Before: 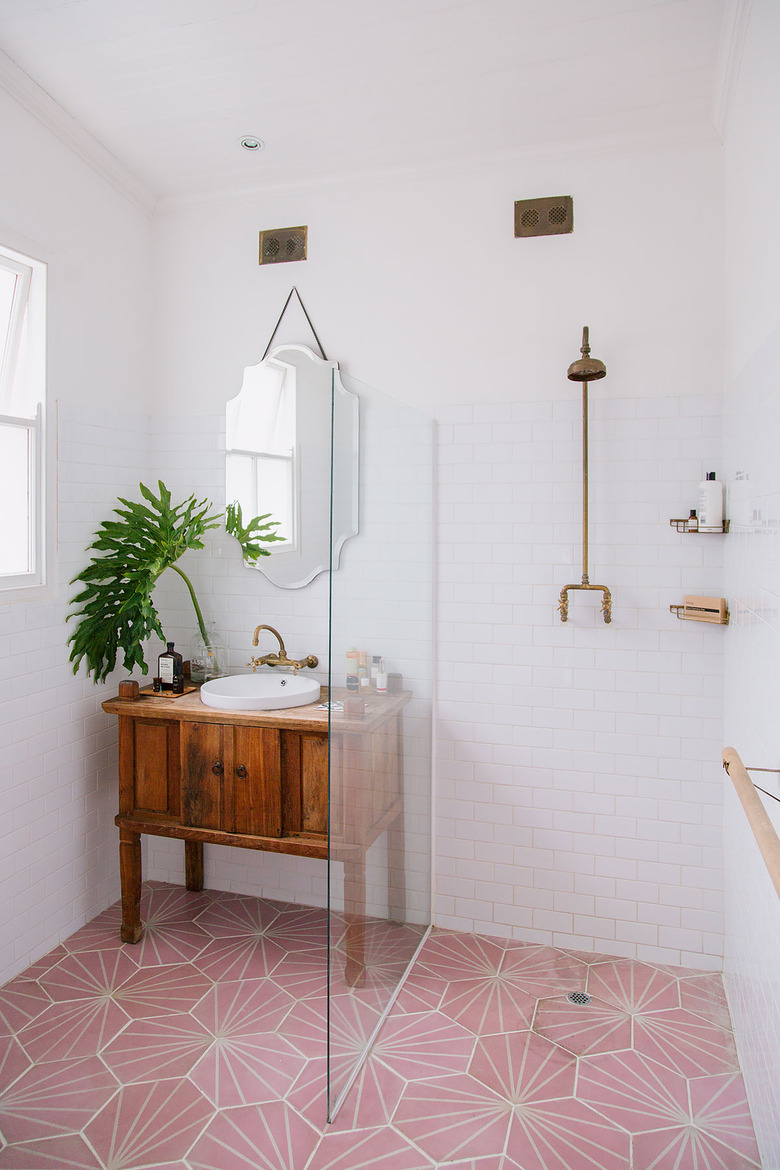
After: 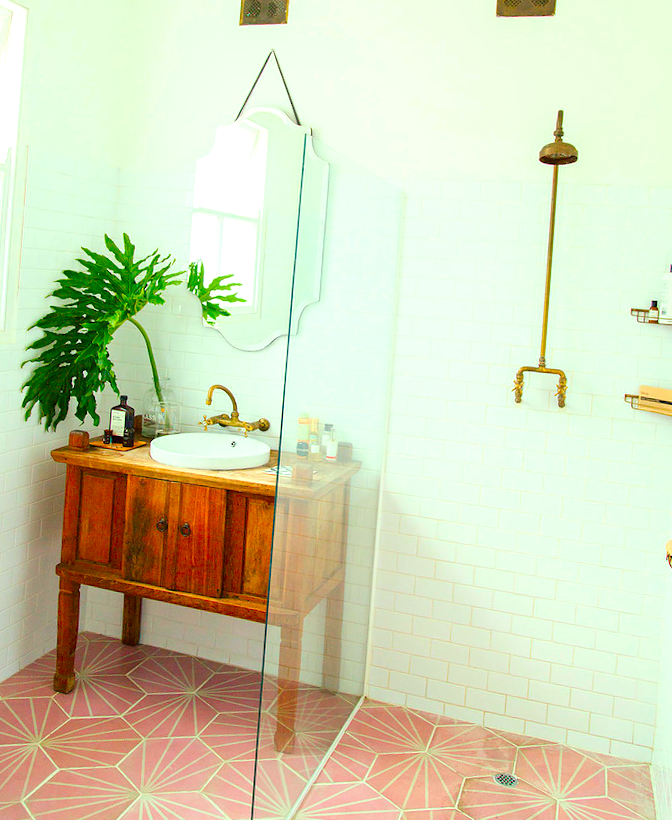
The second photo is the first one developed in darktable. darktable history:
crop and rotate: angle -4.1°, left 9.828%, top 21.096%, right 12.146%, bottom 11.781%
exposure: black level correction 0, exposure 0.698 EV, compensate exposure bias true, compensate highlight preservation false
color correction: highlights a* -11.08, highlights b* 9.93, saturation 1.71
